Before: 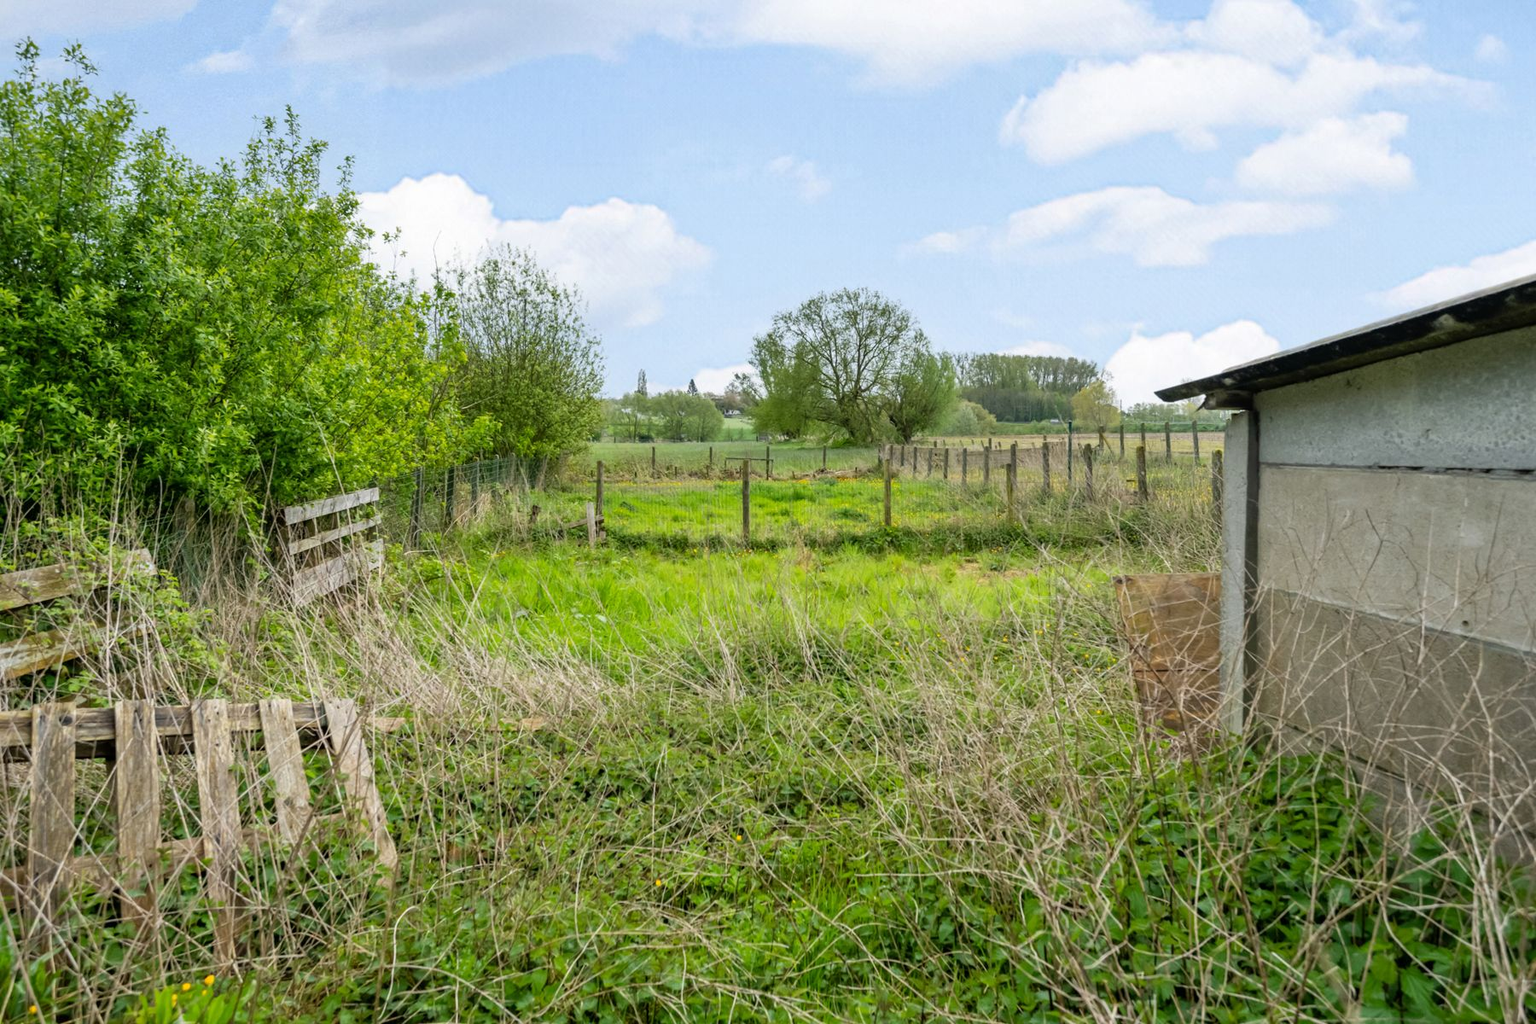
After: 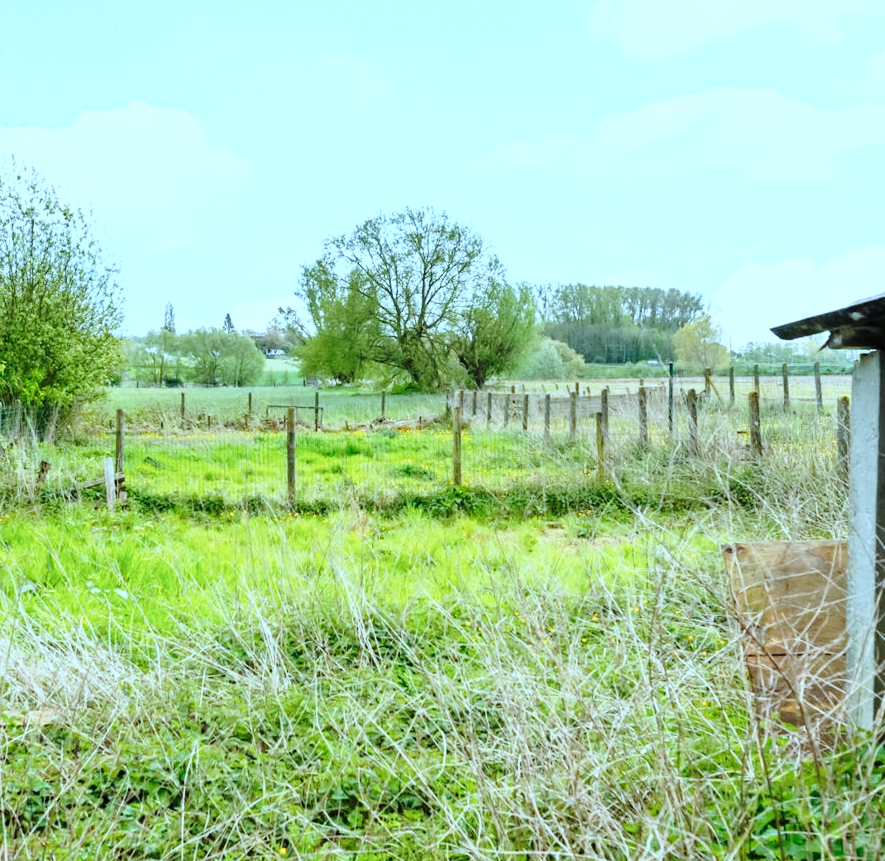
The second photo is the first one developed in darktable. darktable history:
crop: left 32.39%, top 10.919%, right 18.401%, bottom 17.33%
color correction: highlights a* -10.63, highlights b* -19.71
base curve: curves: ch0 [(0, 0) (0.028, 0.03) (0.121, 0.232) (0.46, 0.748) (0.859, 0.968) (1, 1)], preserve colors none
levels: black 0.033%, levels [0, 0.492, 0.984]
